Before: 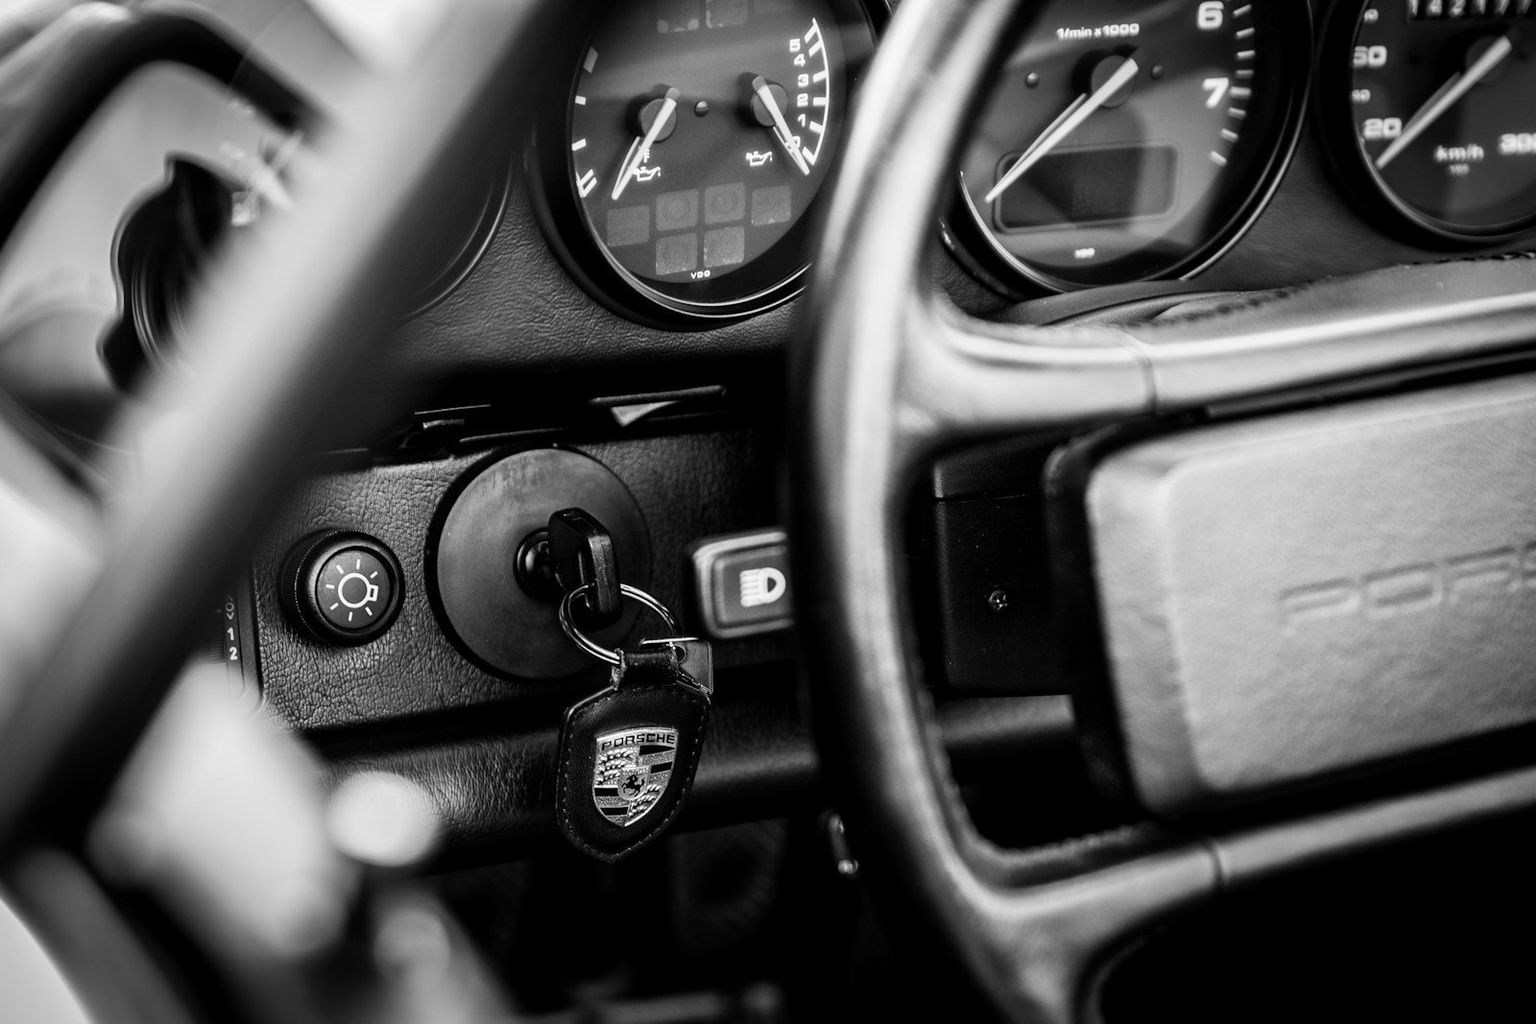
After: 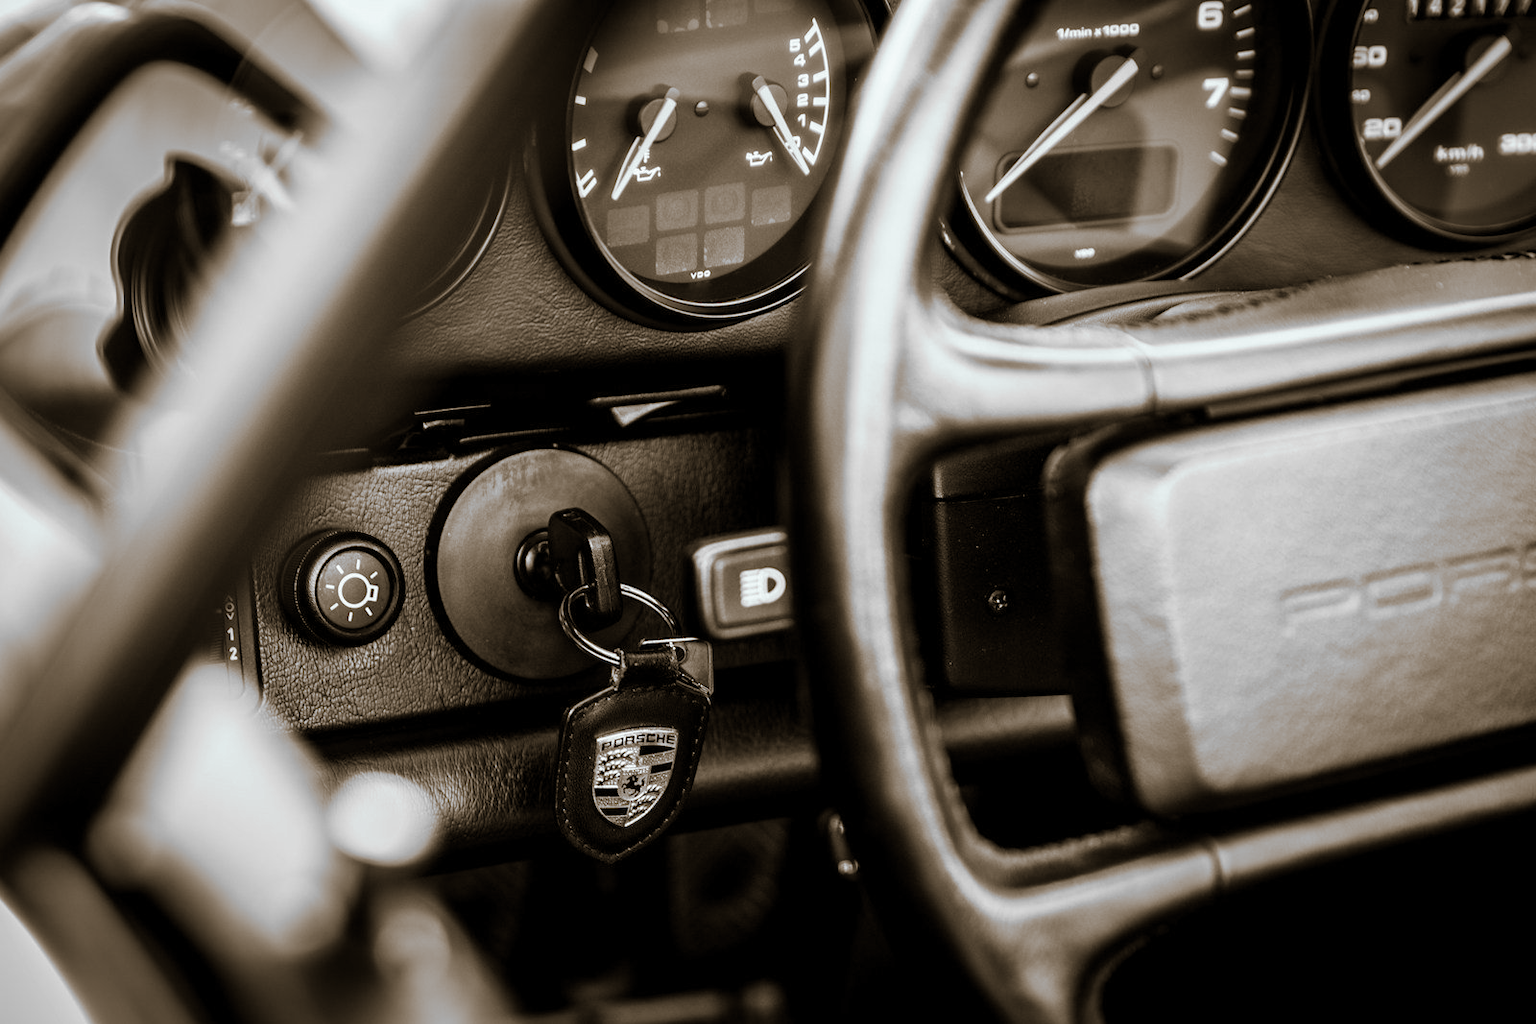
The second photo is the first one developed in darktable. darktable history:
split-toning: shadows › hue 37.98°, highlights › hue 185.58°, balance -55.261
white balance: emerald 1
contrast brightness saturation: saturation -0.04
